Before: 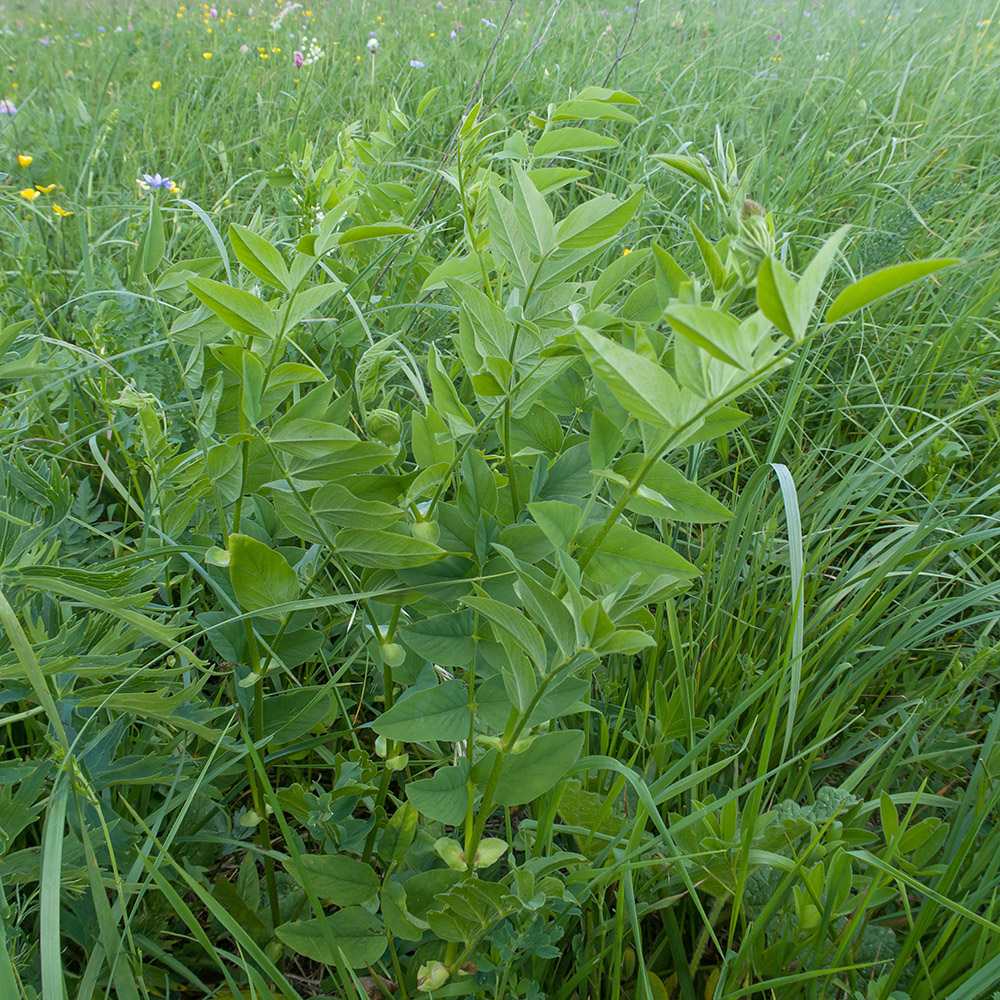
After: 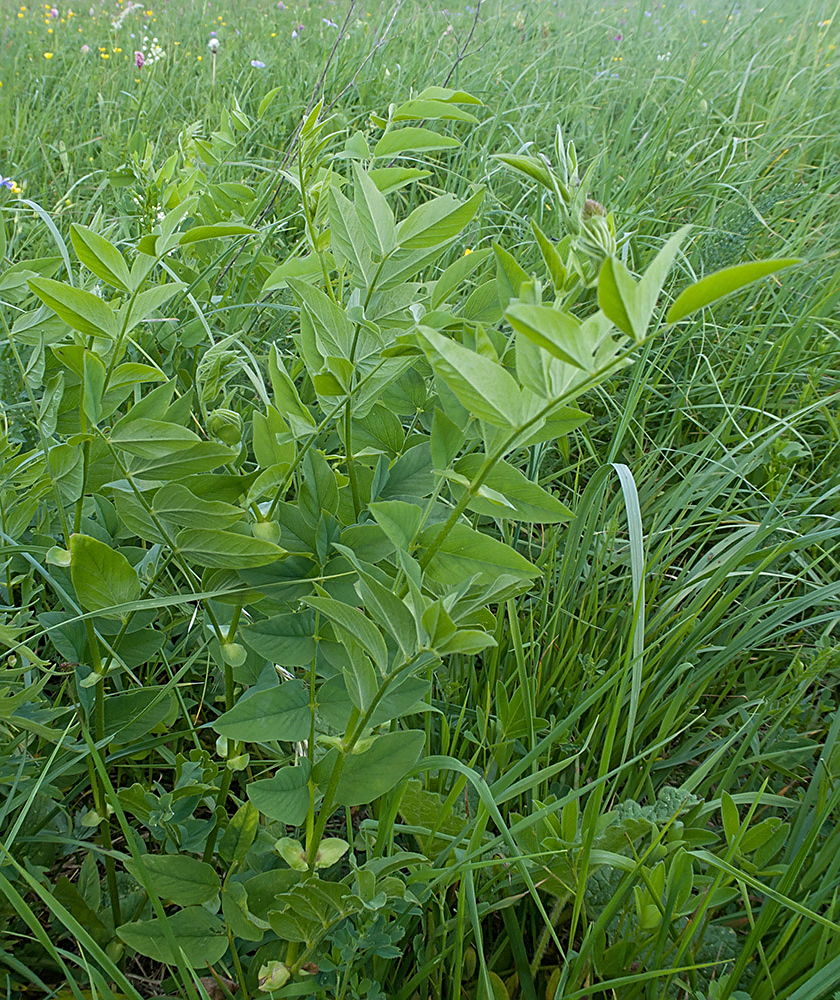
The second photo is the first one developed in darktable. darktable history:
exposure: exposure -0.072 EV, compensate exposure bias true, compensate highlight preservation false
sharpen: on, module defaults
crop: left 15.984%
